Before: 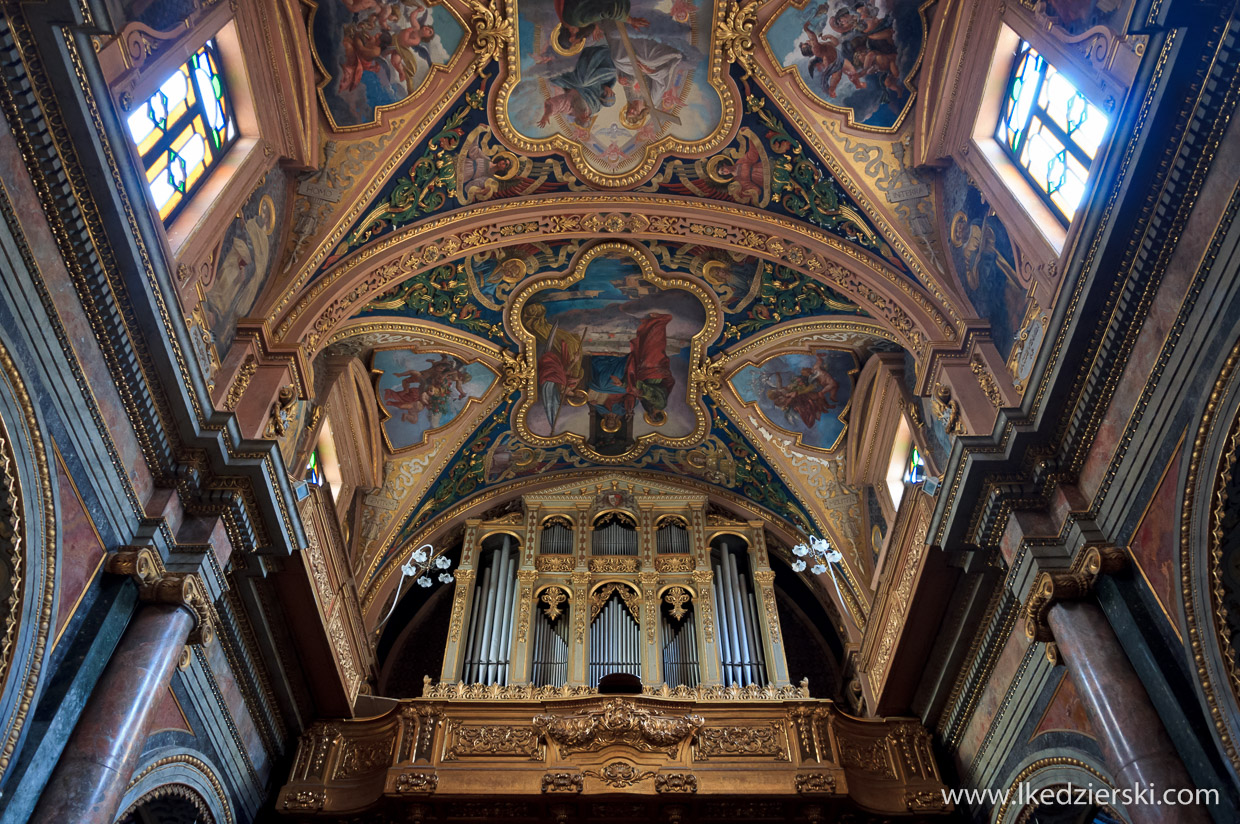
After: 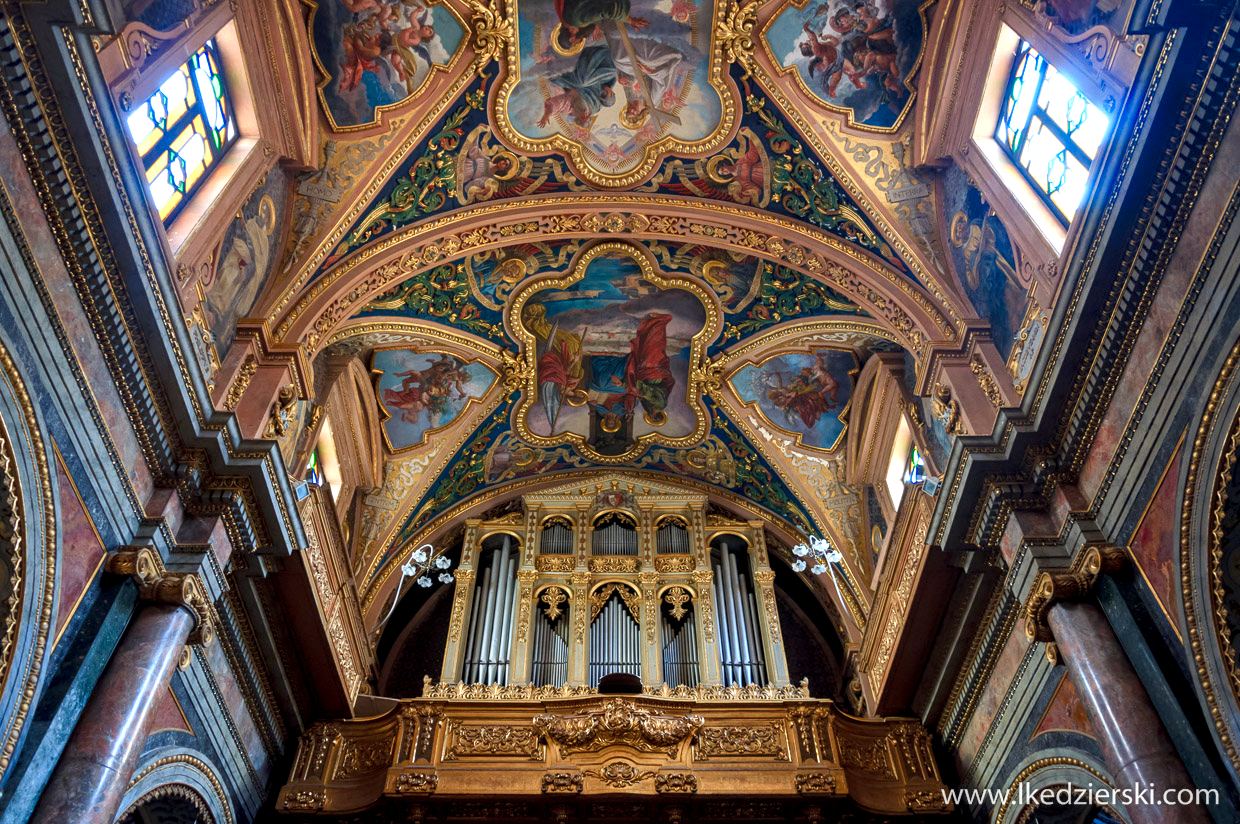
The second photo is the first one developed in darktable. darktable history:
color balance rgb: perceptual saturation grading › global saturation 20%, perceptual saturation grading › highlights -25%, perceptual saturation grading › shadows 25%
exposure: exposure 0.426 EV, compensate highlight preservation false
local contrast: on, module defaults
